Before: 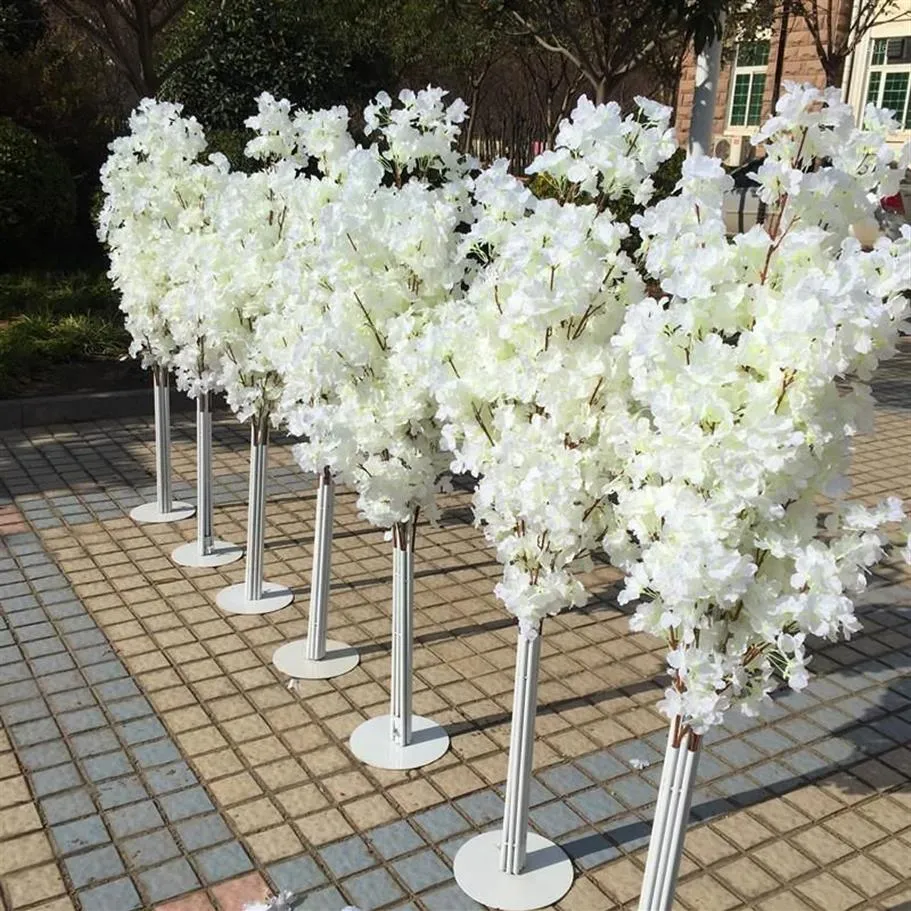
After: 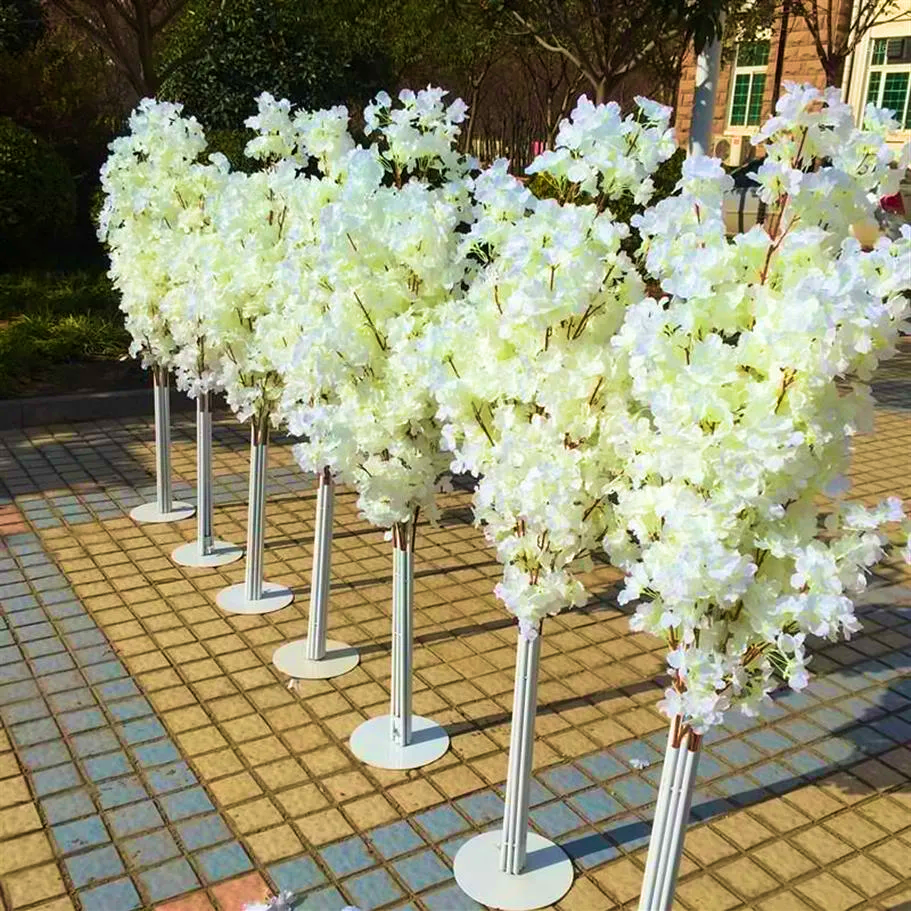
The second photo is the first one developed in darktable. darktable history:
velvia: strength 75%
color balance rgb: perceptual saturation grading › global saturation 20%, global vibrance 20%
